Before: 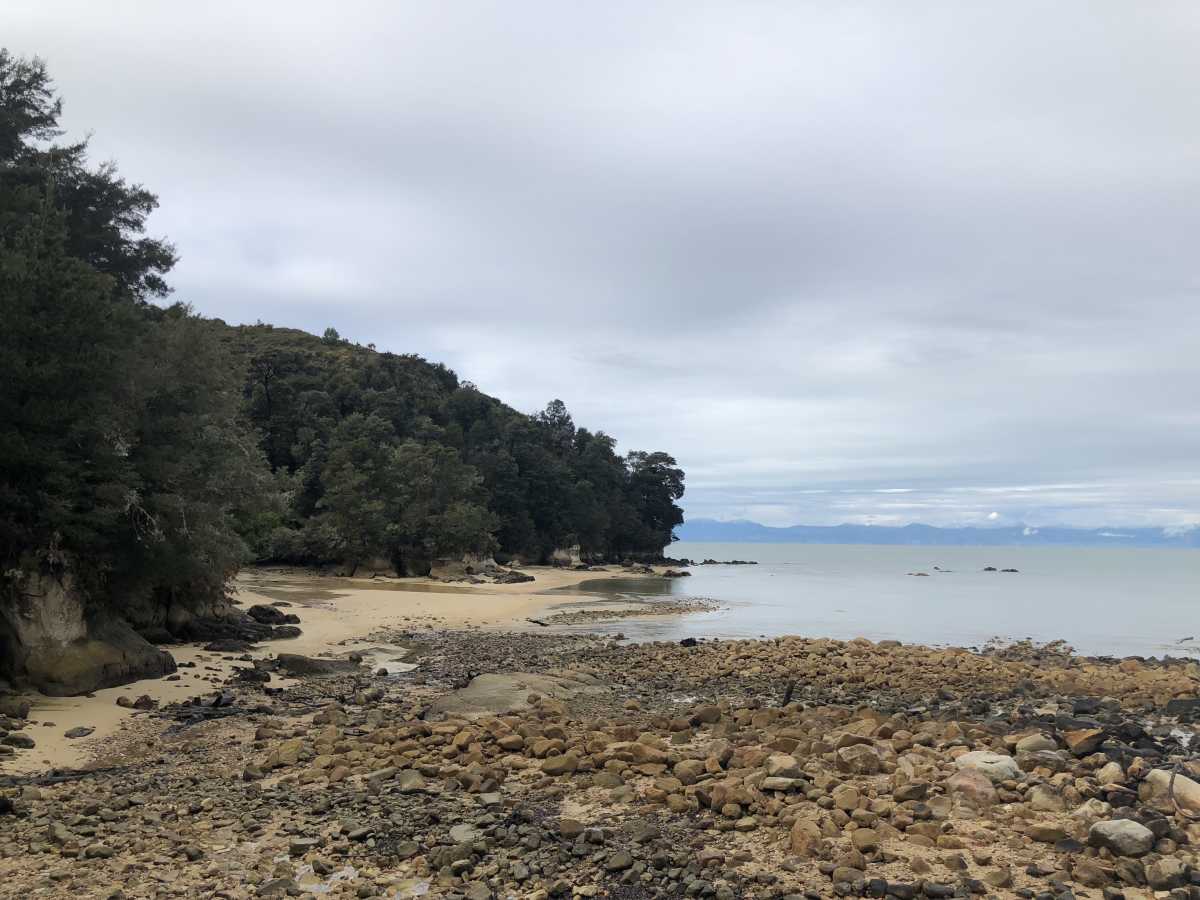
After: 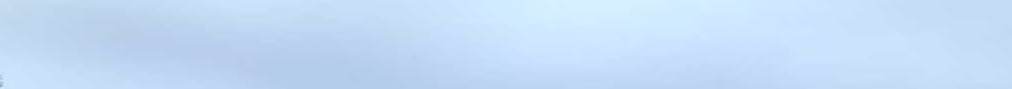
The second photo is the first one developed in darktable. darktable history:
crop and rotate: left 9.644%, top 9.491%, right 6.021%, bottom 80.509%
color correction: highlights a* -3.28, highlights b* -6.24, shadows a* 3.1, shadows b* 5.19
color balance: lift [1, 1.015, 1.004, 0.985], gamma [1, 0.958, 0.971, 1.042], gain [1, 0.956, 0.977, 1.044]
